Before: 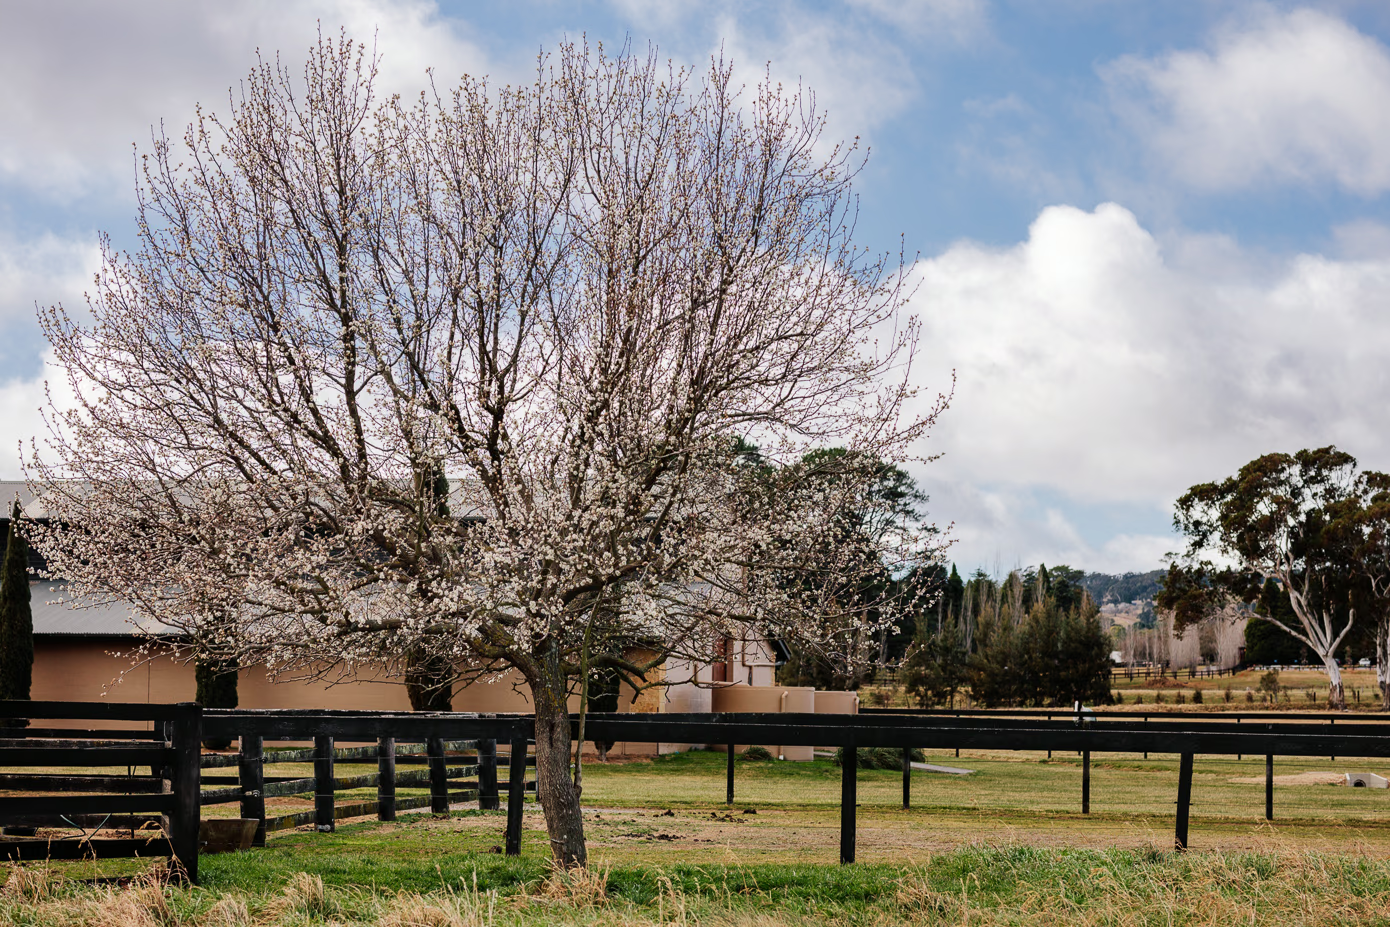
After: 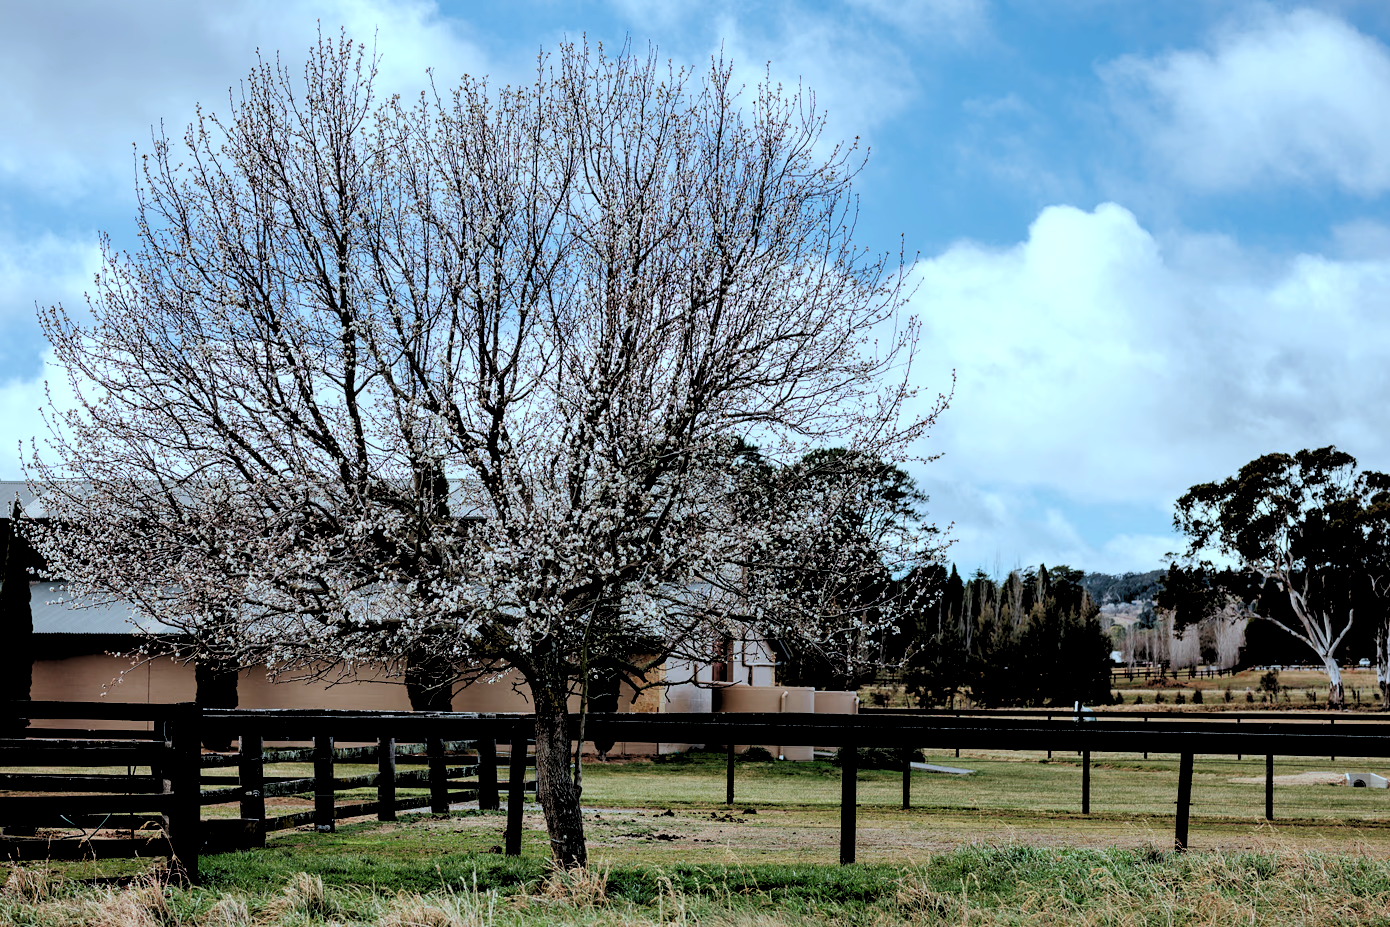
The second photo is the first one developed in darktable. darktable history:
color correction: highlights a* -10.69, highlights b* -19.19
rgb levels: levels [[0.034, 0.472, 0.904], [0, 0.5, 1], [0, 0.5, 1]]
